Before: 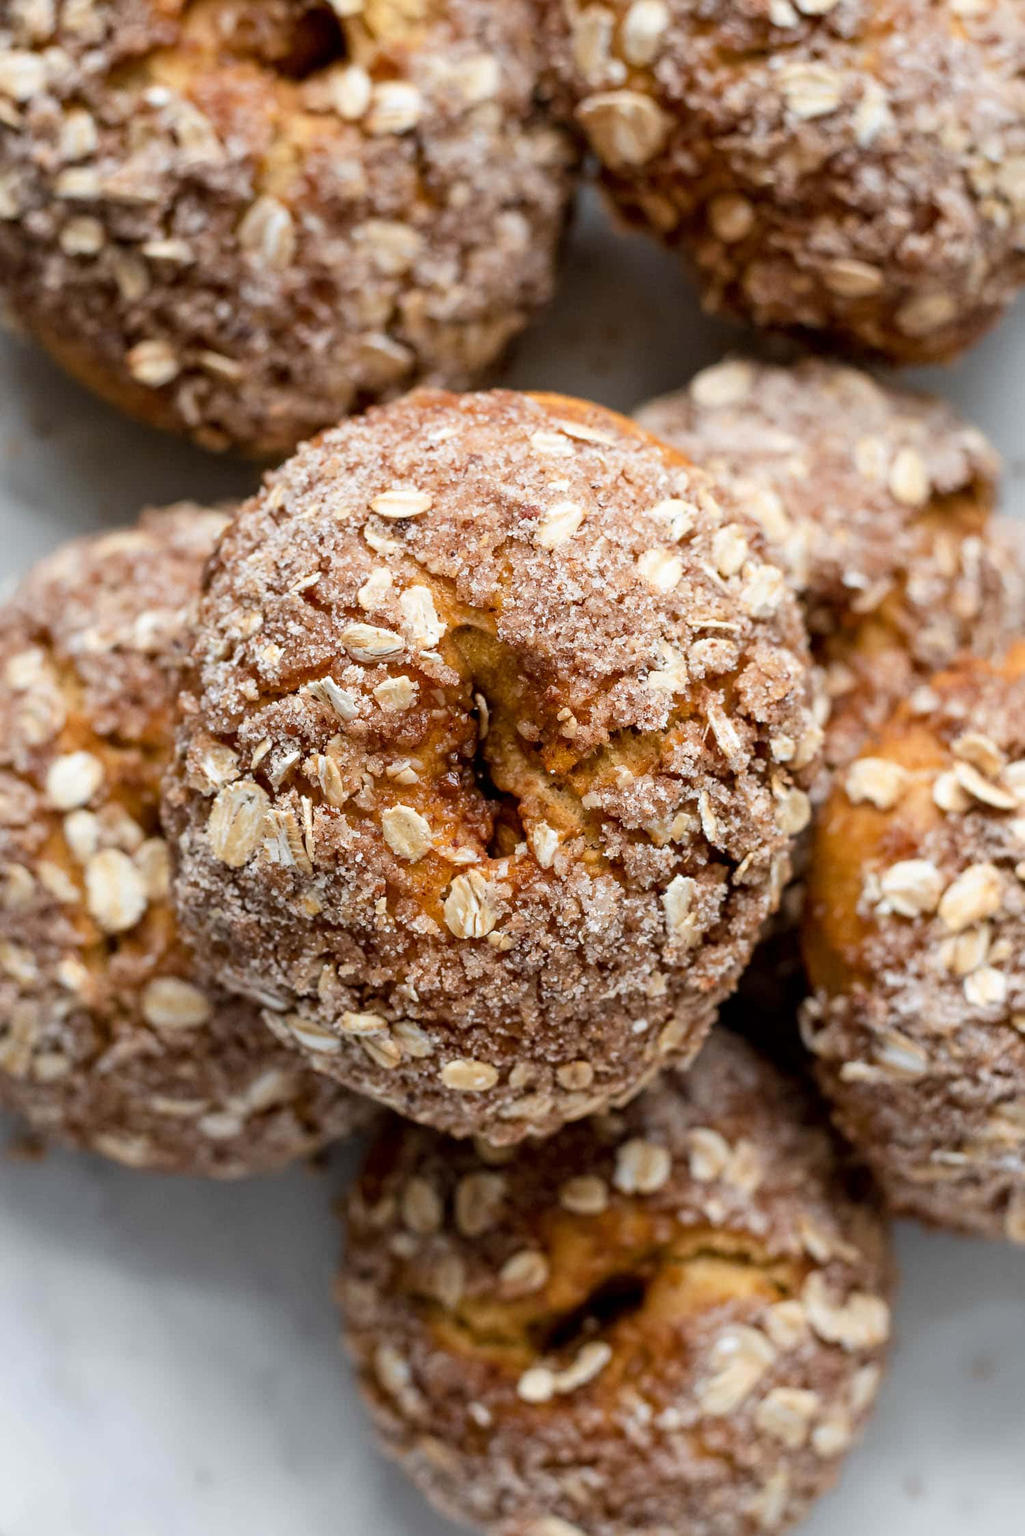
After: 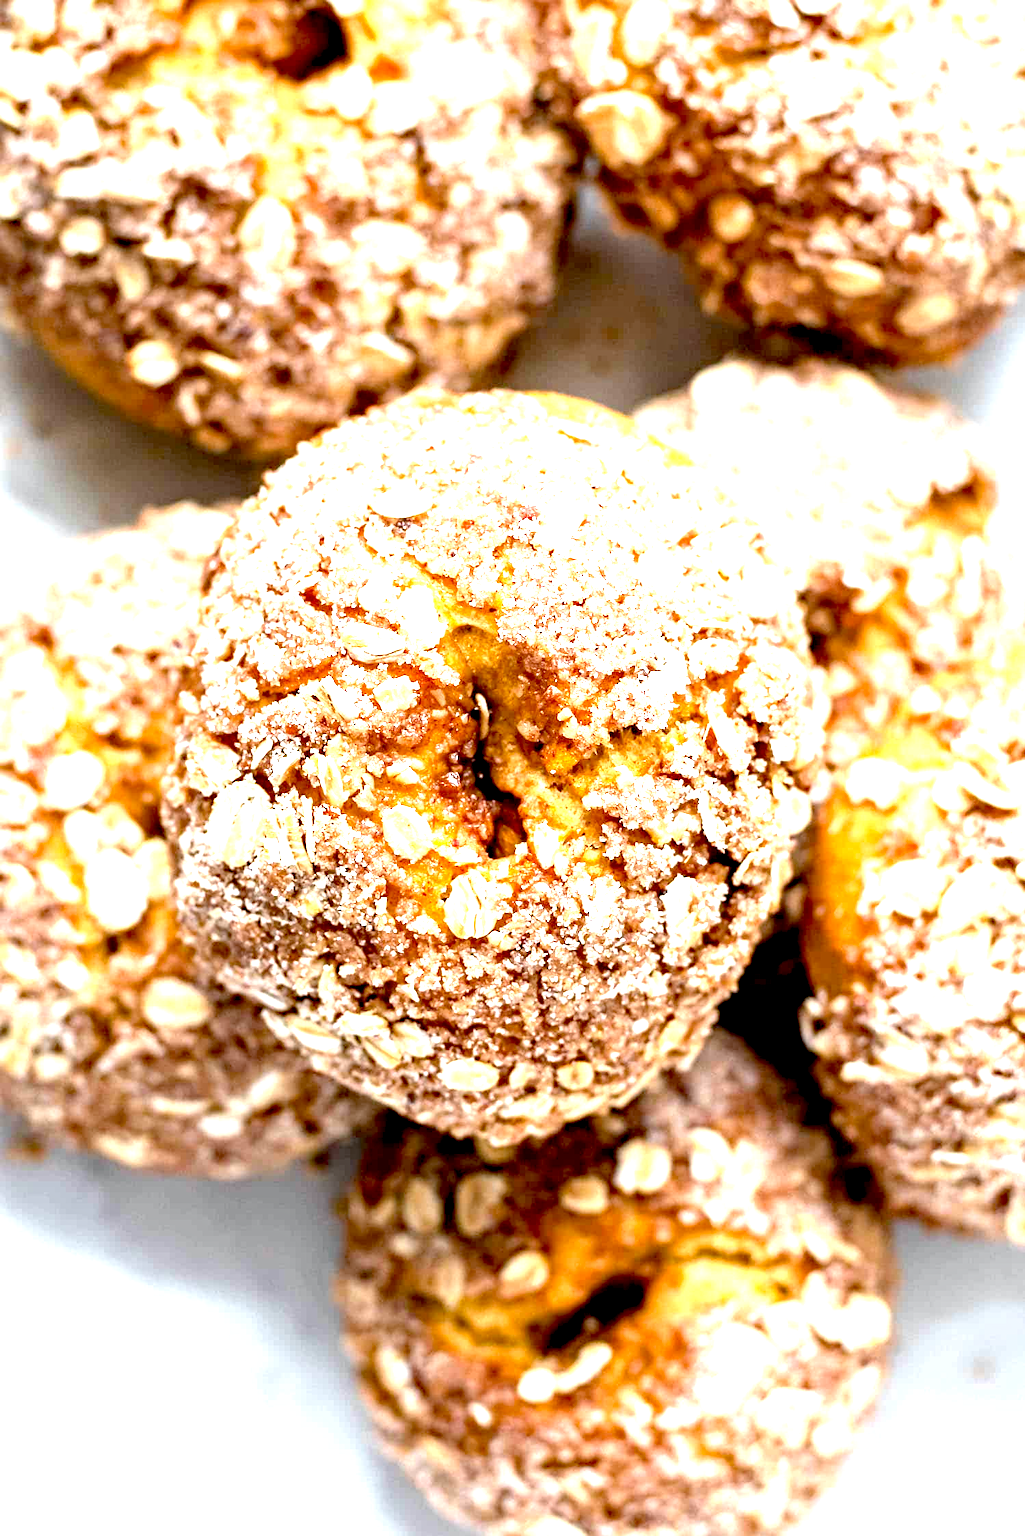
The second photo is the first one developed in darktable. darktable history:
haze removal: compatibility mode true, adaptive false
exposure: black level correction 0.006, exposure 2.074 EV, compensate highlight preservation false
